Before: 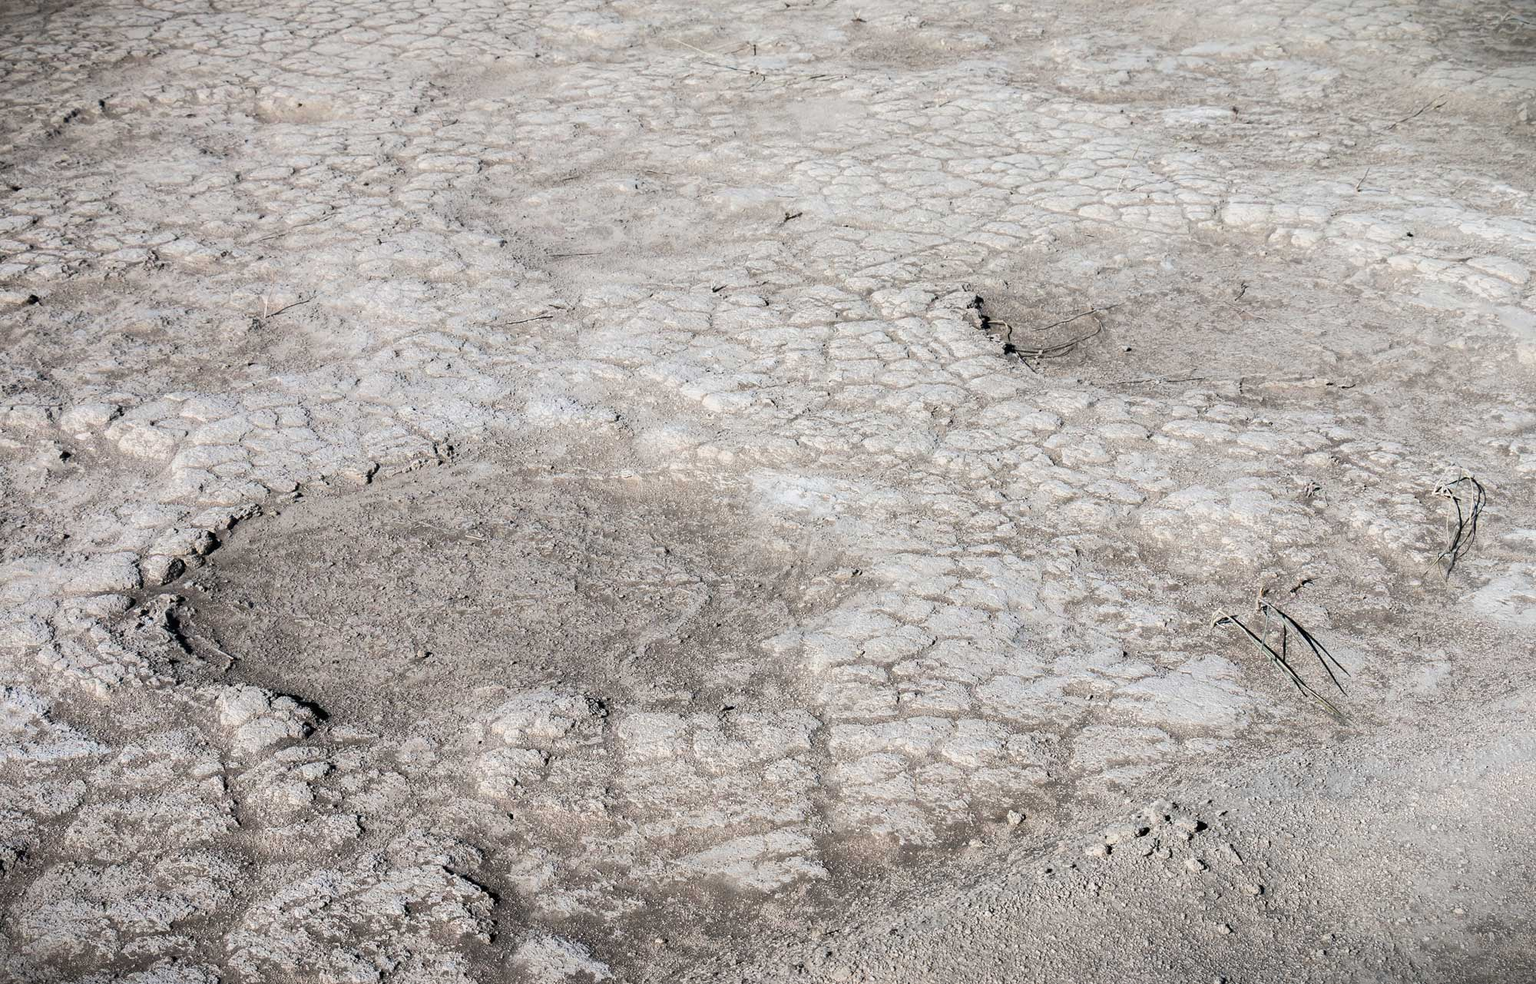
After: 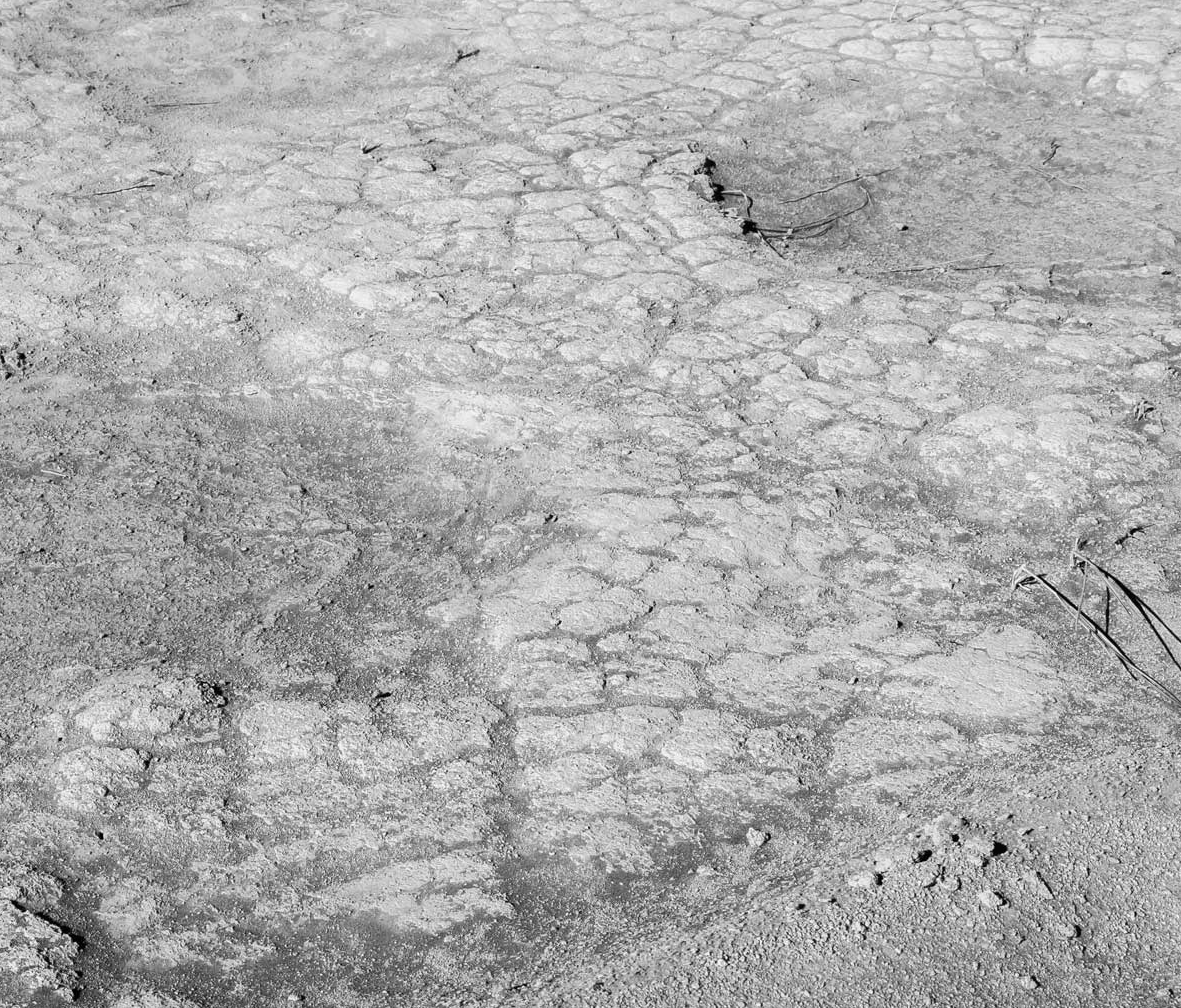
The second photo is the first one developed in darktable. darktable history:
monochrome: size 1
crop and rotate: left 28.256%, top 17.734%, right 12.656%, bottom 3.573%
